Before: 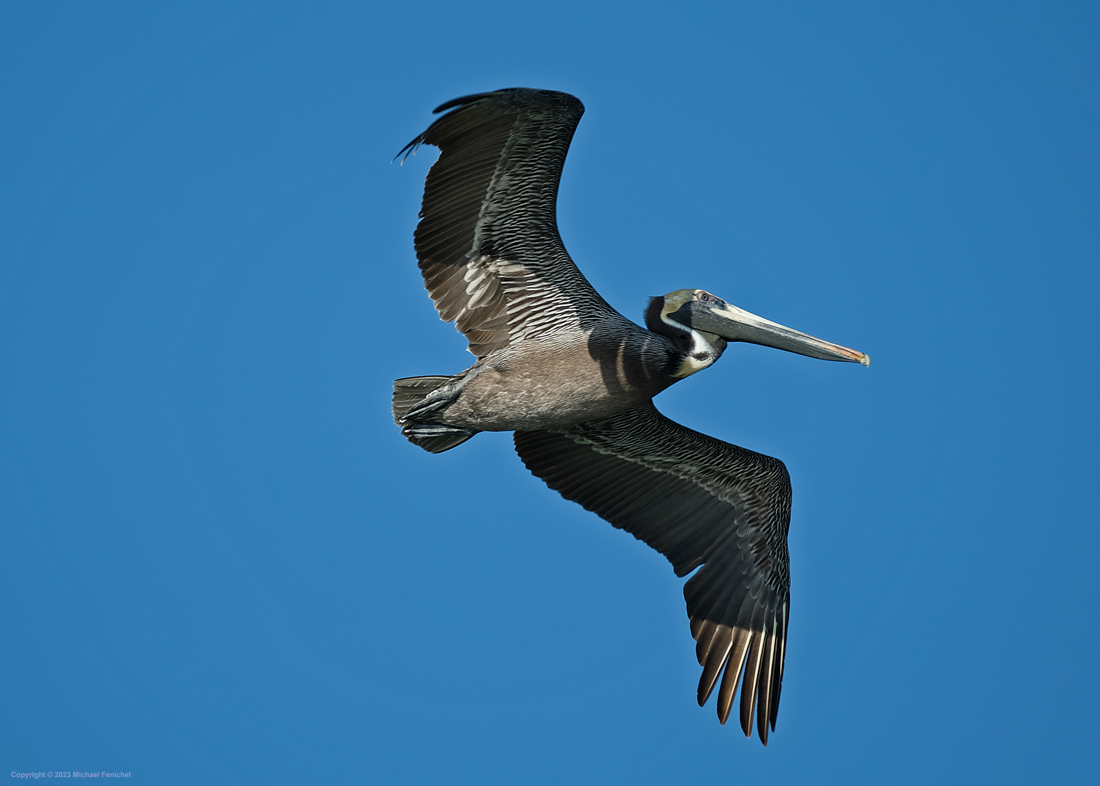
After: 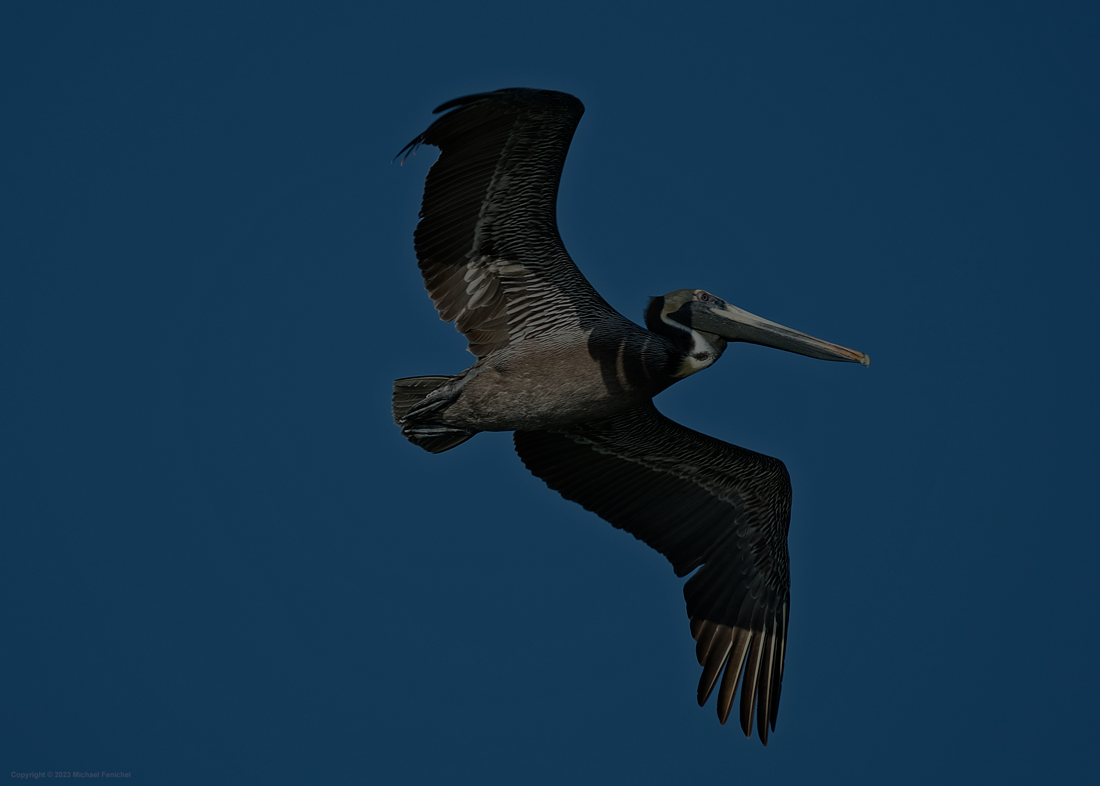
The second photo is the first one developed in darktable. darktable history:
exposure: exposure -2.401 EV, compensate exposure bias true, compensate highlight preservation false
